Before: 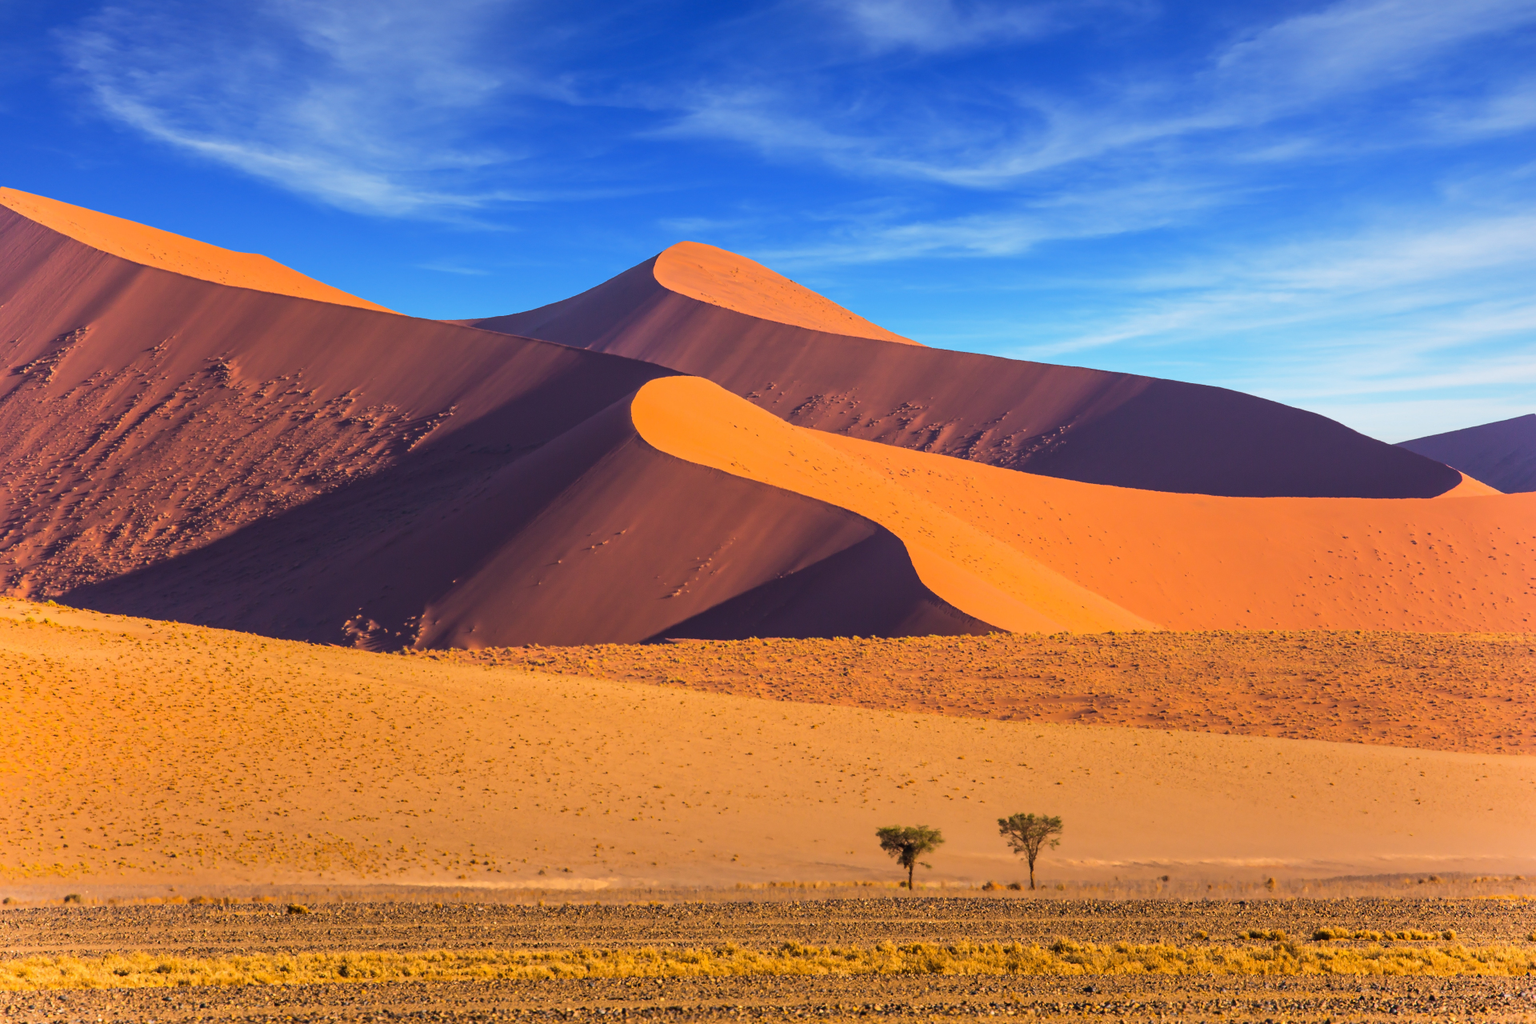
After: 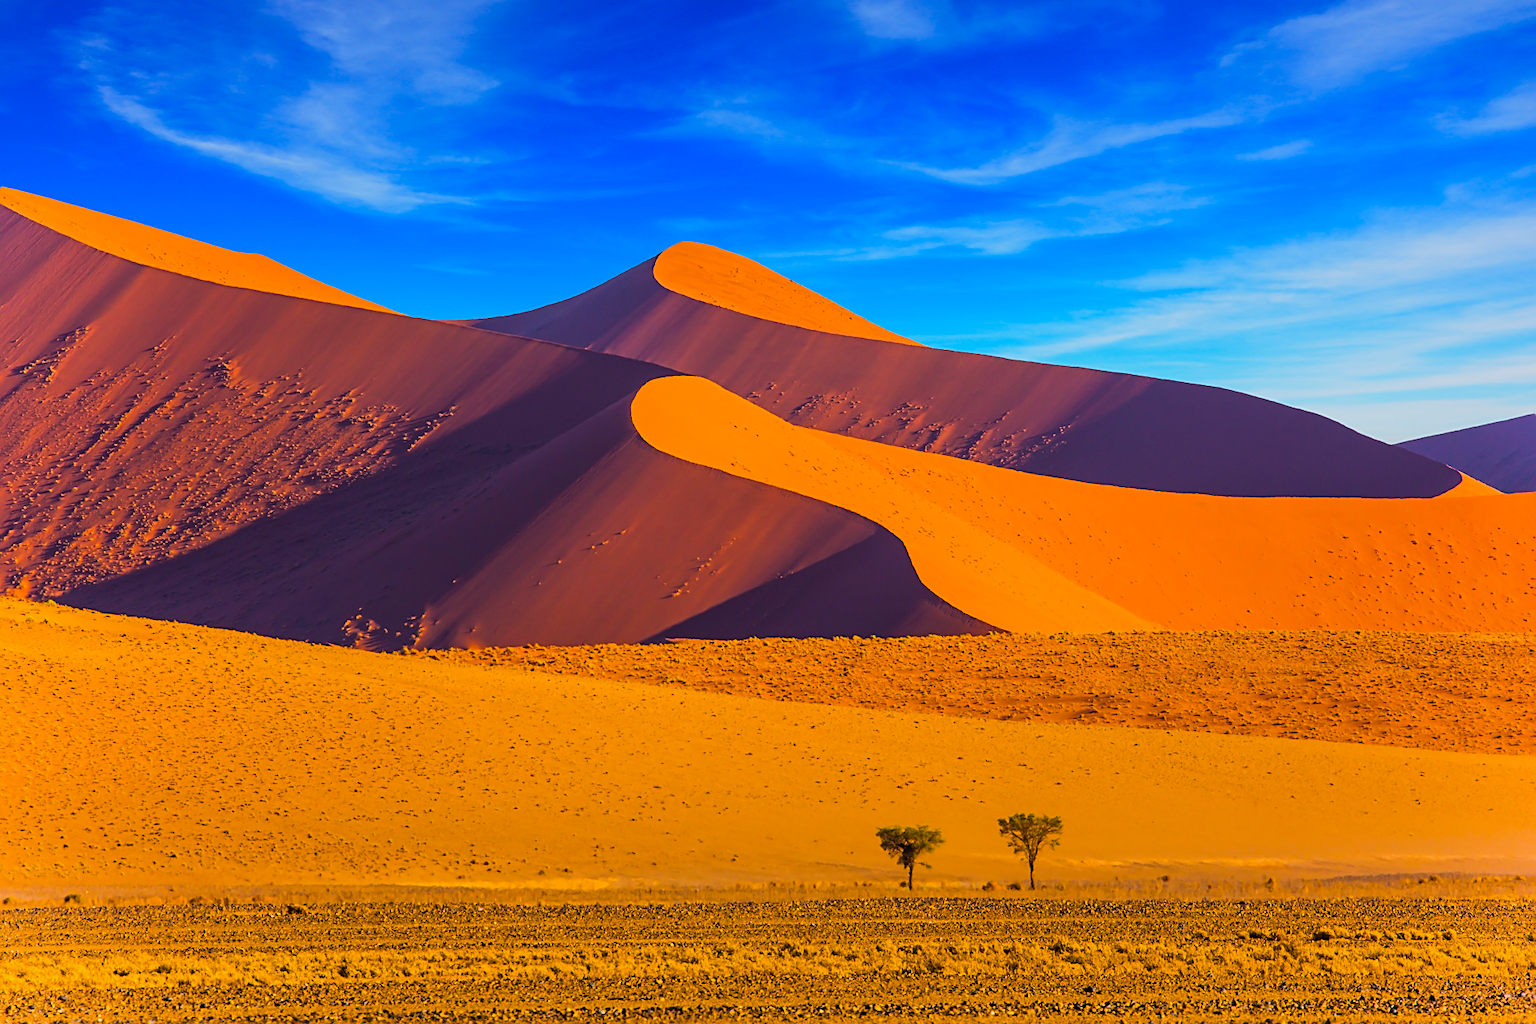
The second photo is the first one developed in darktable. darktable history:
color balance rgb: linear chroma grading › global chroma 15.432%, perceptual saturation grading › global saturation 25.189%, global vibrance 9.366%
tone equalizer: -8 EV -0.001 EV, -7 EV 0.004 EV, -6 EV -0.034 EV, -5 EV 0.015 EV, -4 EV -0.009 EV, -3 EV 0.013 EV, -2 EV -0.053 EV, -1 EV -0.311 EV, +0 EV -0.554 EV, edges refinement/feathering 500, mask exposure compensation -1.57 EV, preserve details no
sharpen: on, module defaults
